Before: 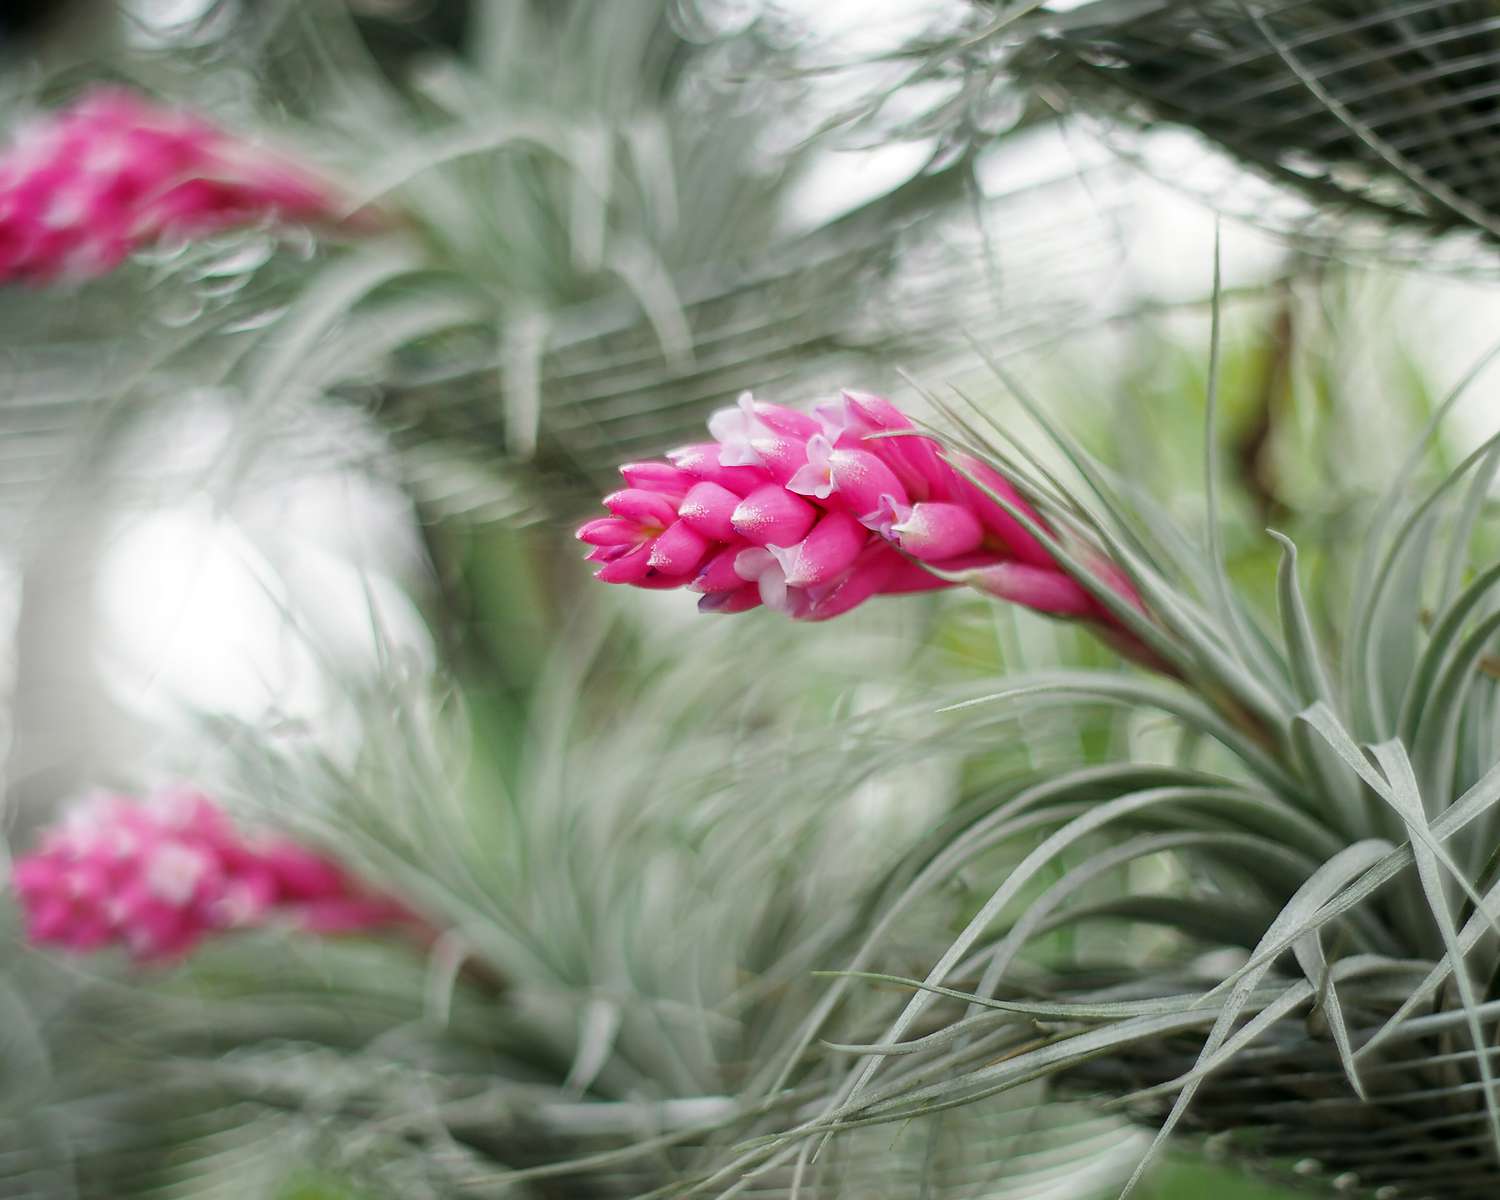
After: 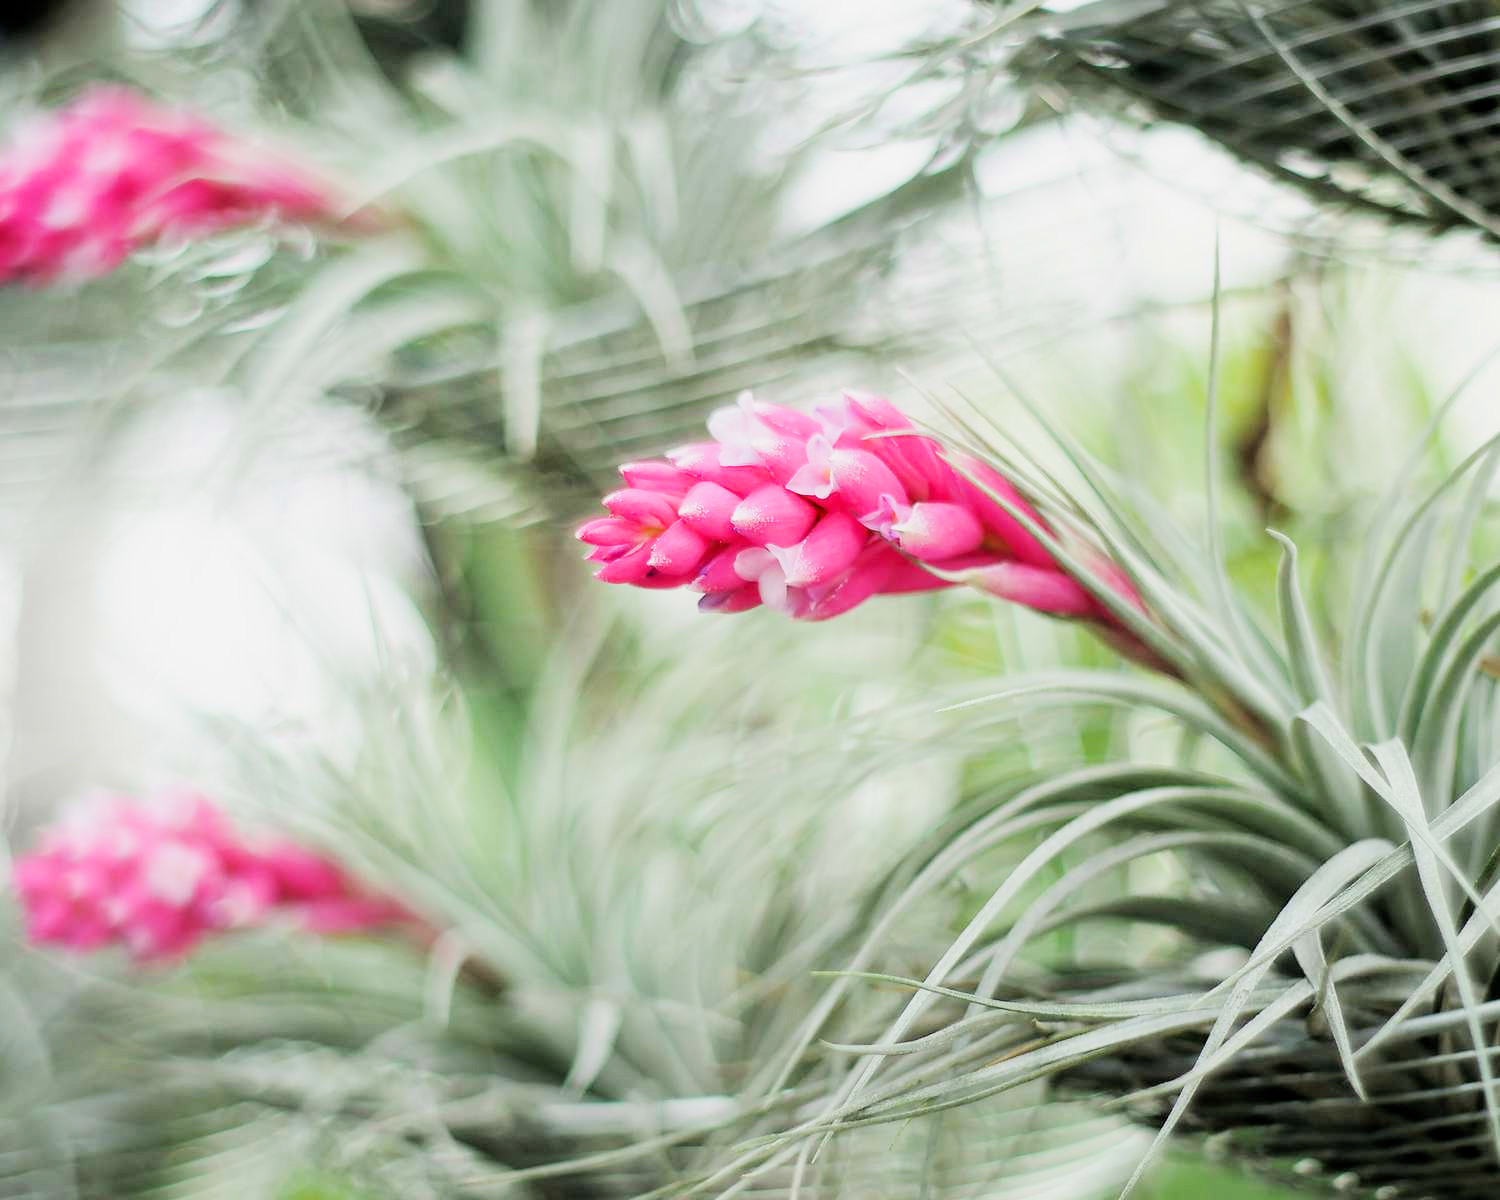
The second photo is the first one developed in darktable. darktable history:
exposure: black level correction 0, exposure 1.107 EV, compensate highlight preservation false
filmic rgb: middle gray luminance 28.82%, black relative exposure -10.3 EV, white relative exposure 5.47 EV, target black luminance 0%, hardness 3.92, latitude 2.92%, contrast 1.132, highlights saturation mix 6.5%, shadows ↔ highlights balance 14.84%
